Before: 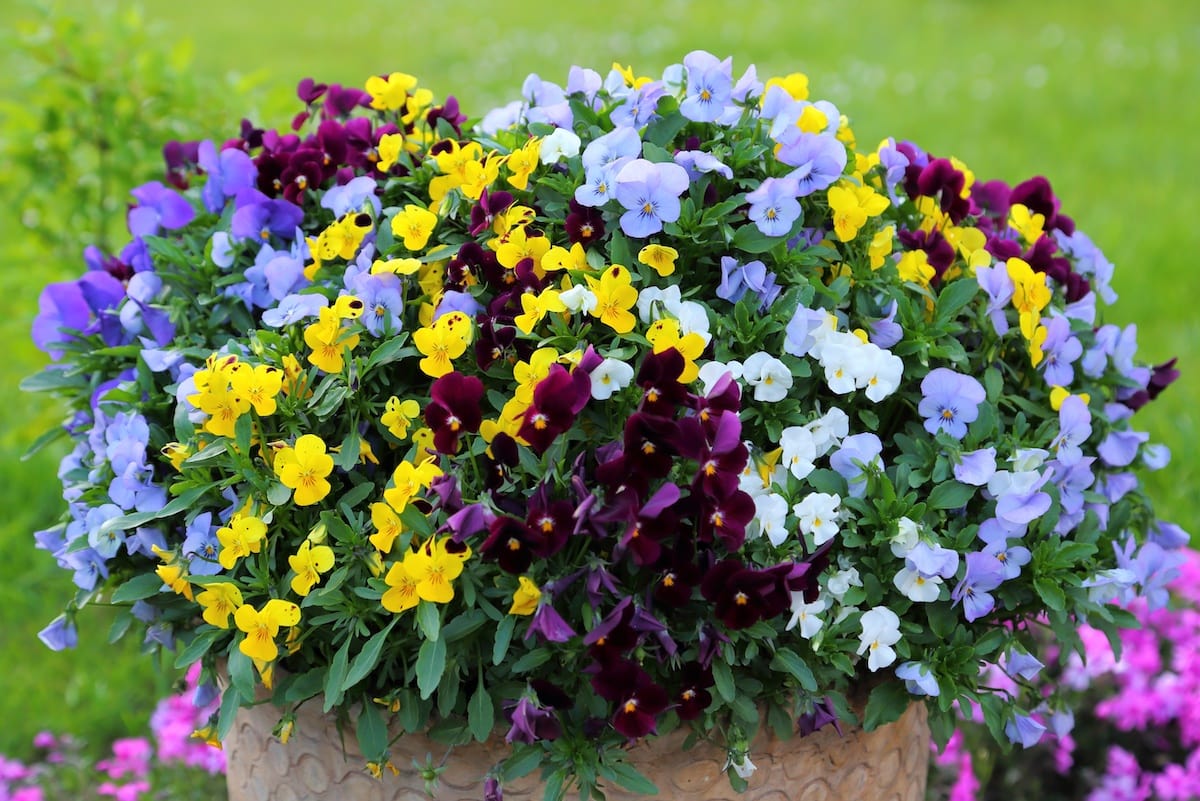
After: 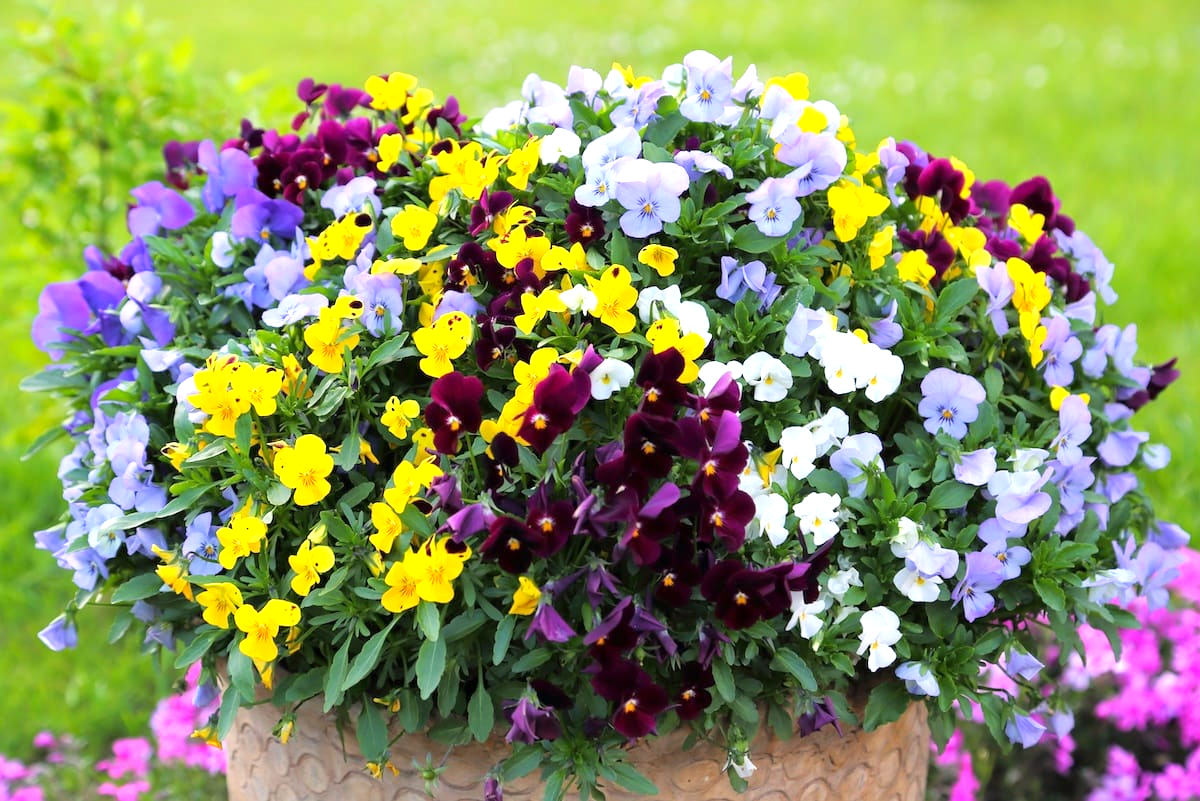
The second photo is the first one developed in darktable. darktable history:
exposure: exposure 0.64 EV, compensate highlight preservation false
color correction: highlights a* 3.84, highlights b* 5.07
